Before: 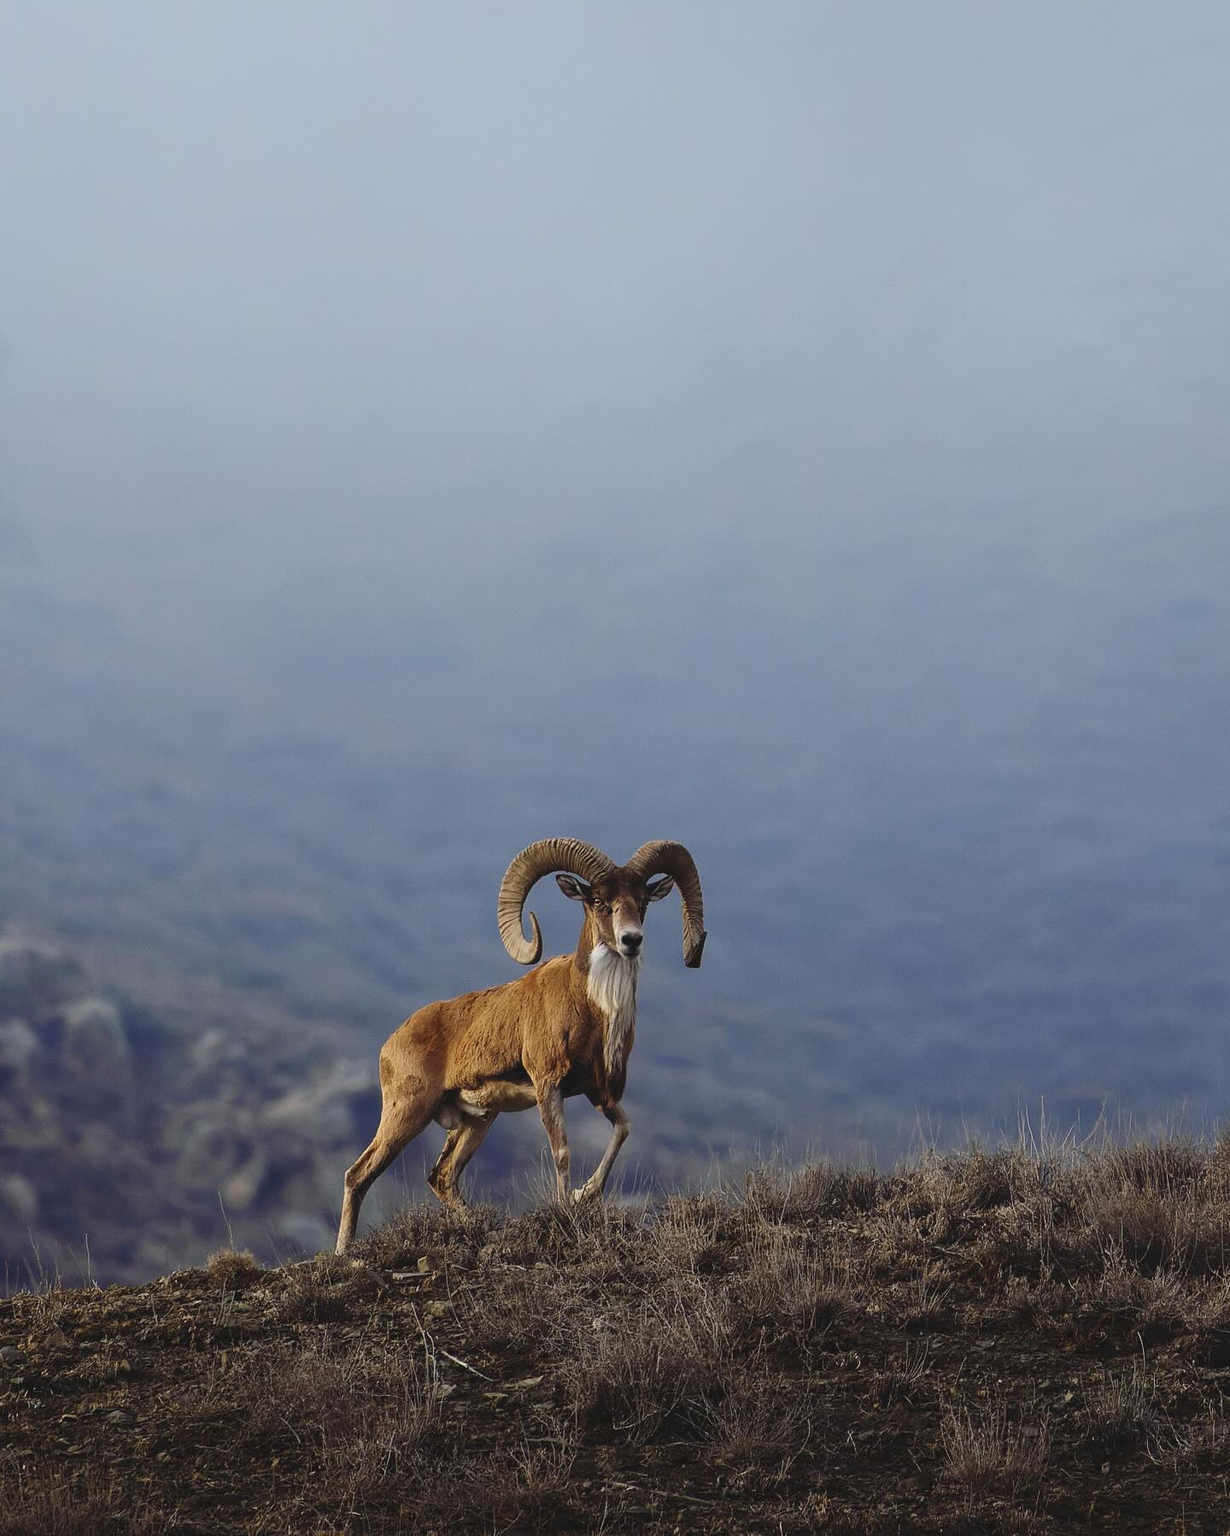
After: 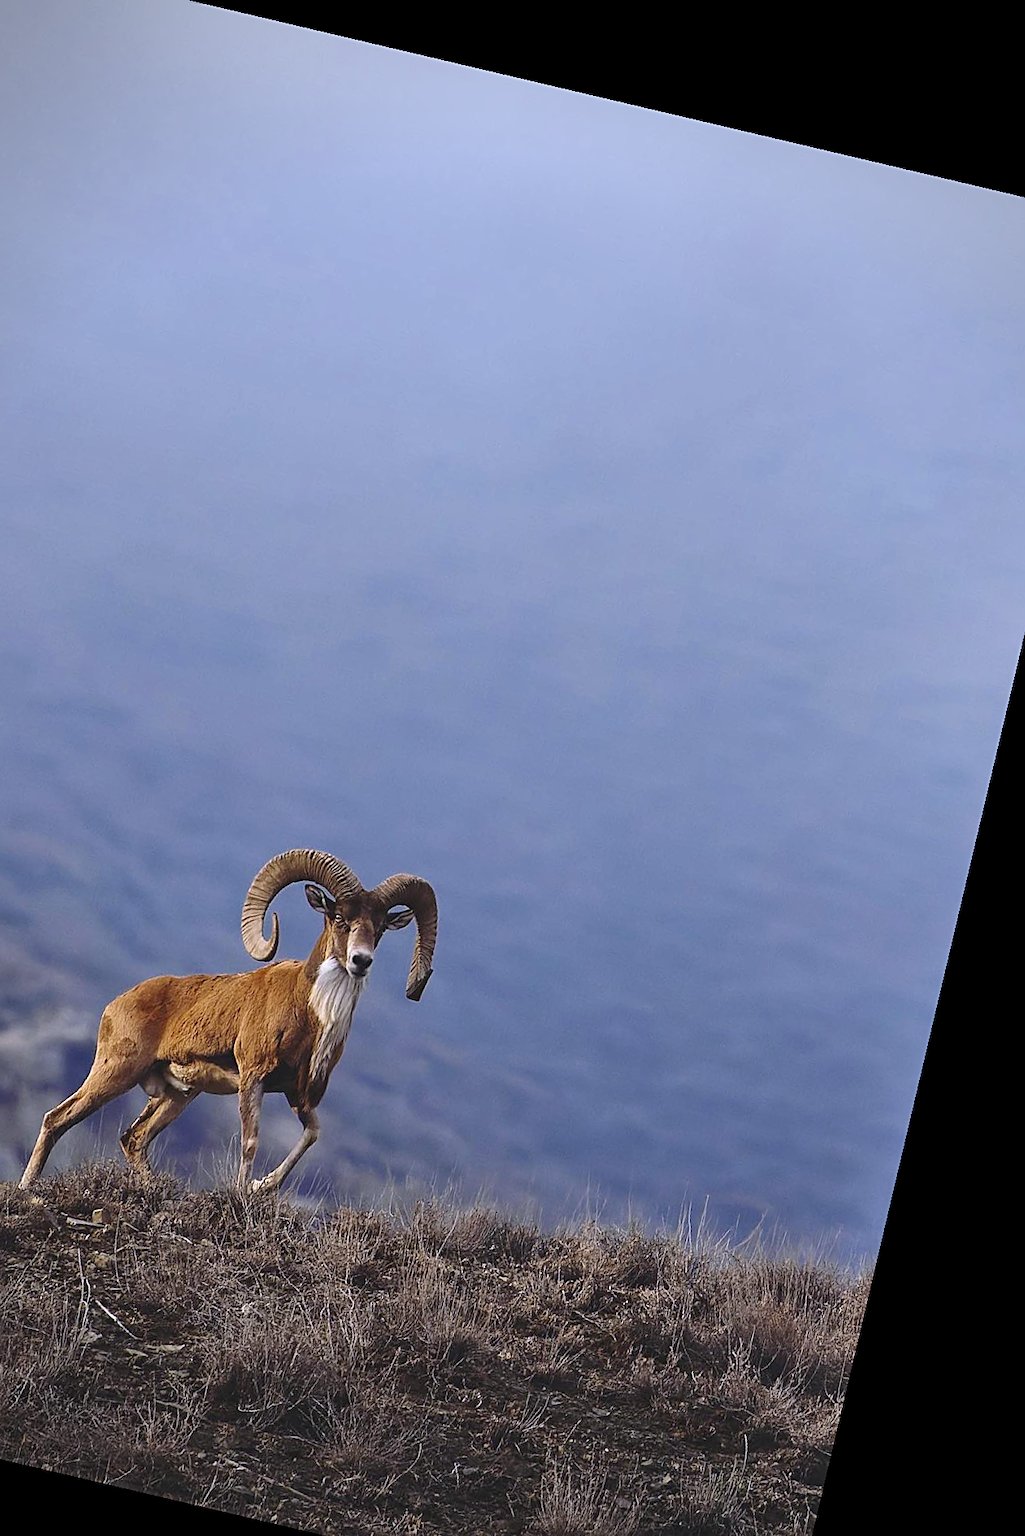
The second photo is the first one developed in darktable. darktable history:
rotate and perspective: rotation 13.27°, automatic cropping off
exposure: exposure 0.496 EV, compensate highlight preservation false
crop and rotate: left 24.034%, top 2.838%, right 6.406%, bottom 6.299%
white balance: red 1.004, blue 1.096
vignetting: unbound false
sharpen: on, module defaults
shadows and highlights: shadows 43.71, white point adjustment -1.46, soften with gaussian
color zones: curves: ch0 [(0, 0.425) (0.143, 0.422) (0.286, 0.42) (0.429, 0.419) (0.571, 0.419) (0.714, 0.42) (0.857, 0.422) (1, 0.425)]
